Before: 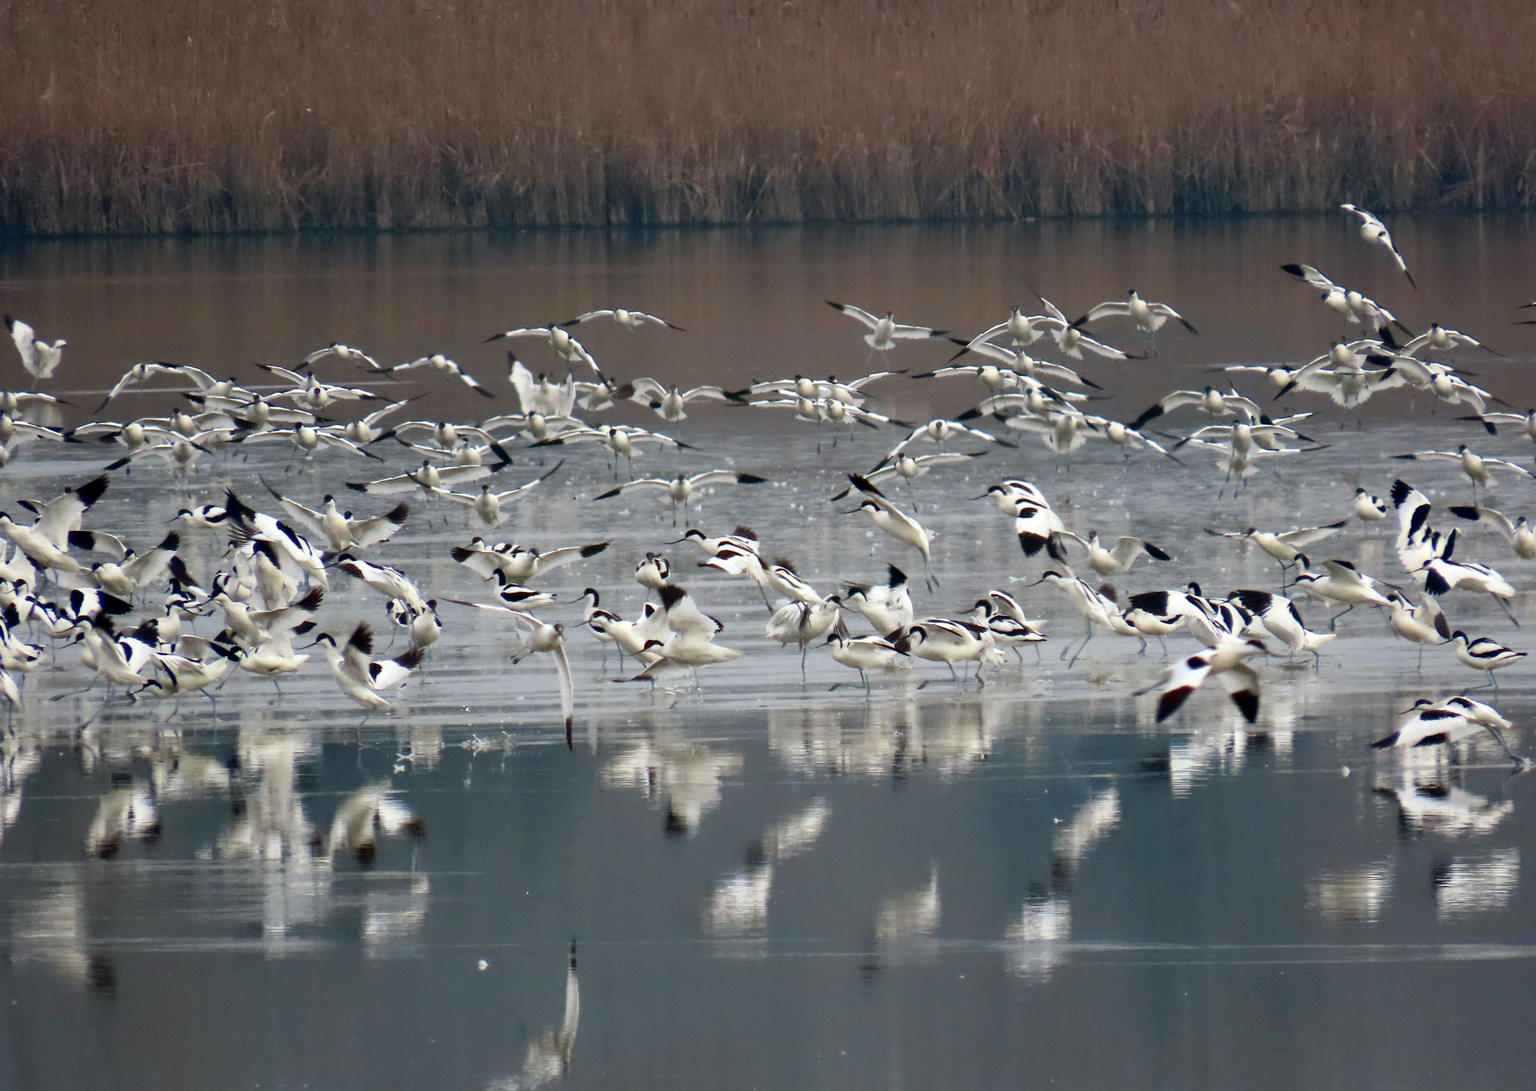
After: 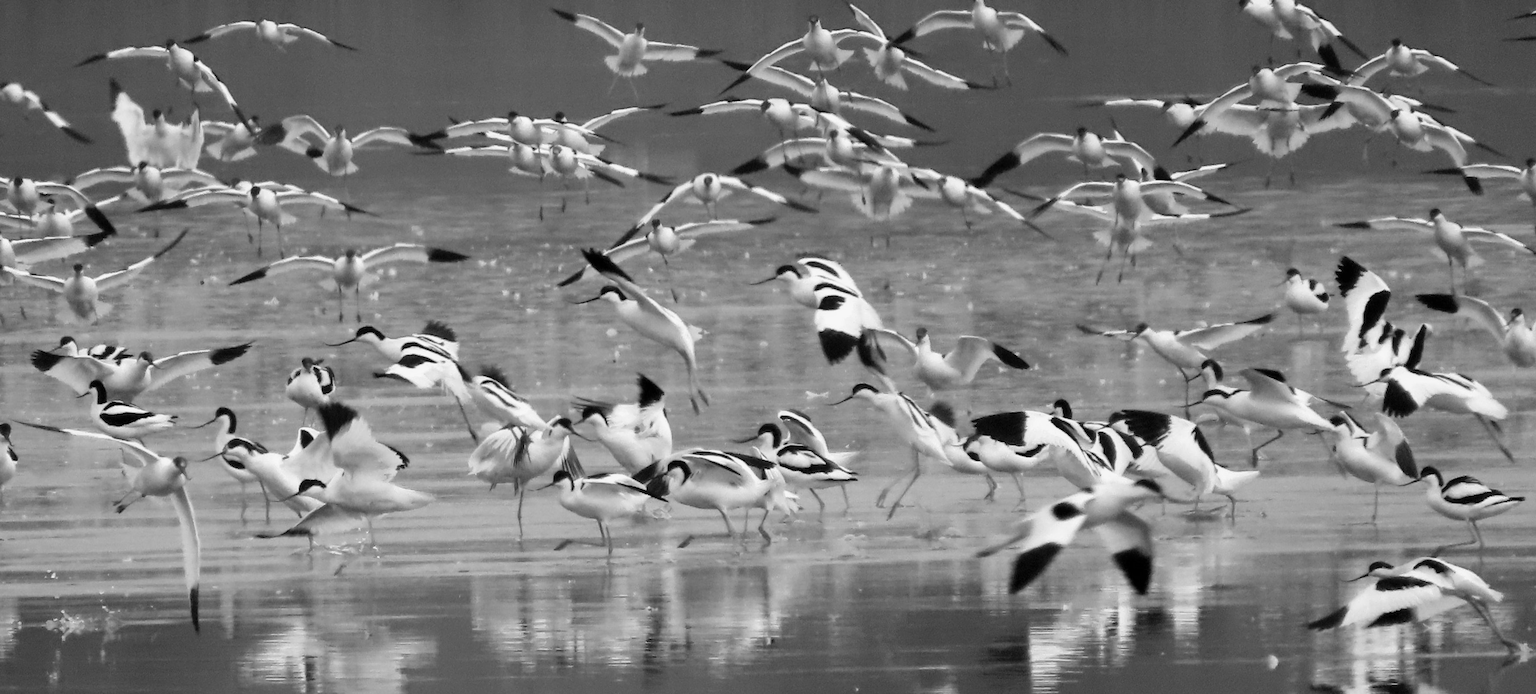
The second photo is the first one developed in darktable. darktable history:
monochrome: a -35.87, b 49.73, size 1.7
crop and rotate: left 27.938%, top 27.046%, bottom 27.046%
